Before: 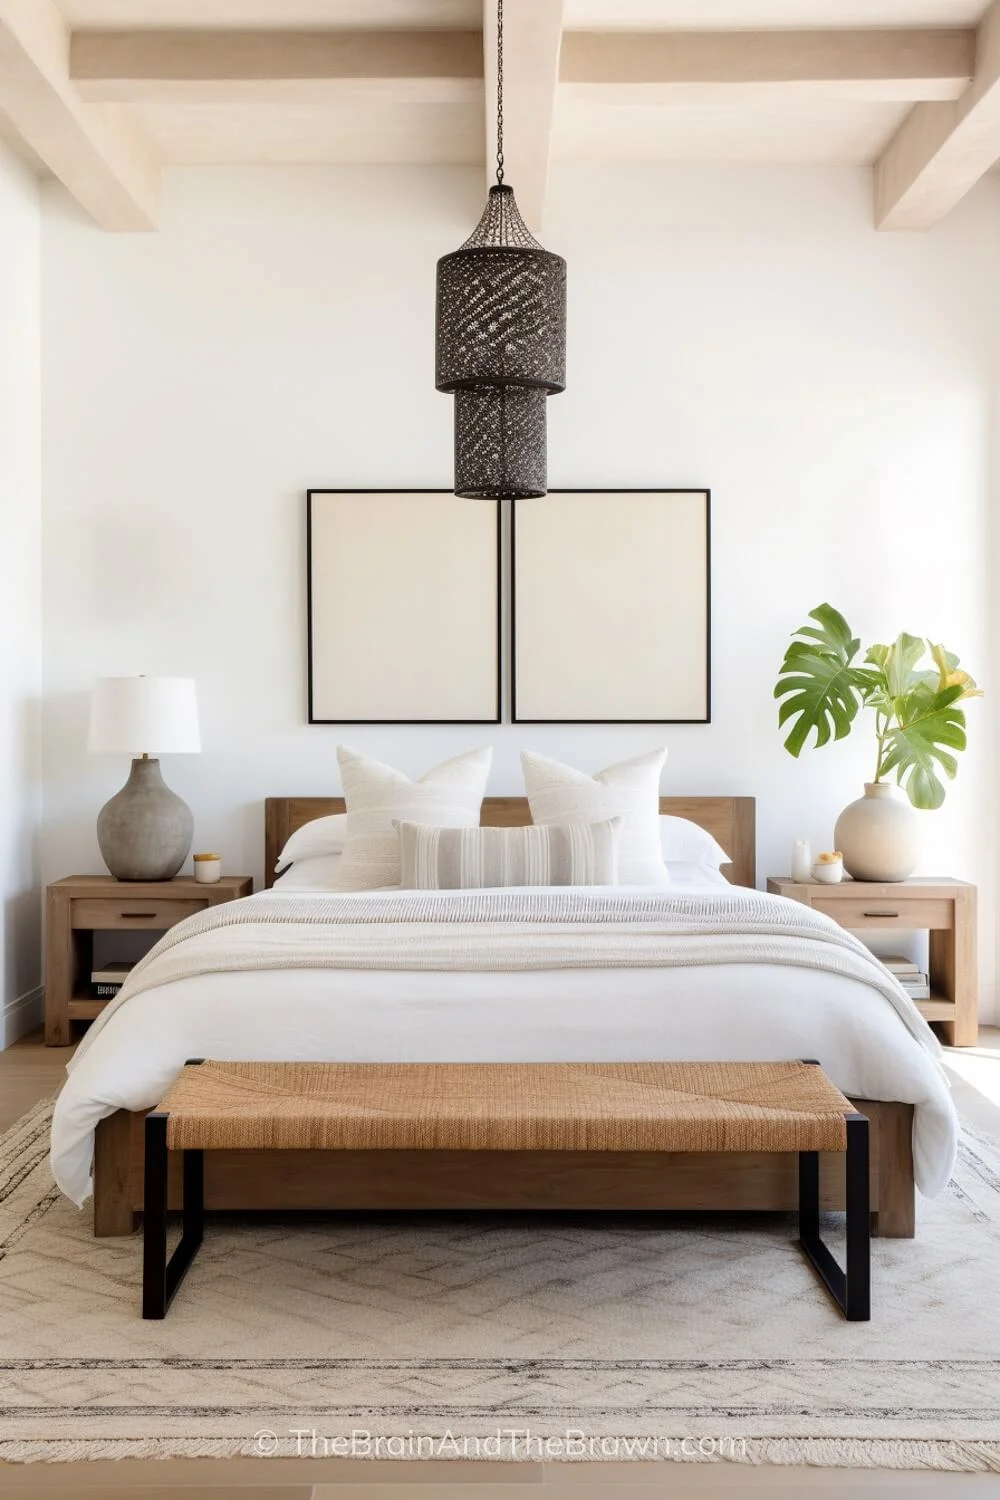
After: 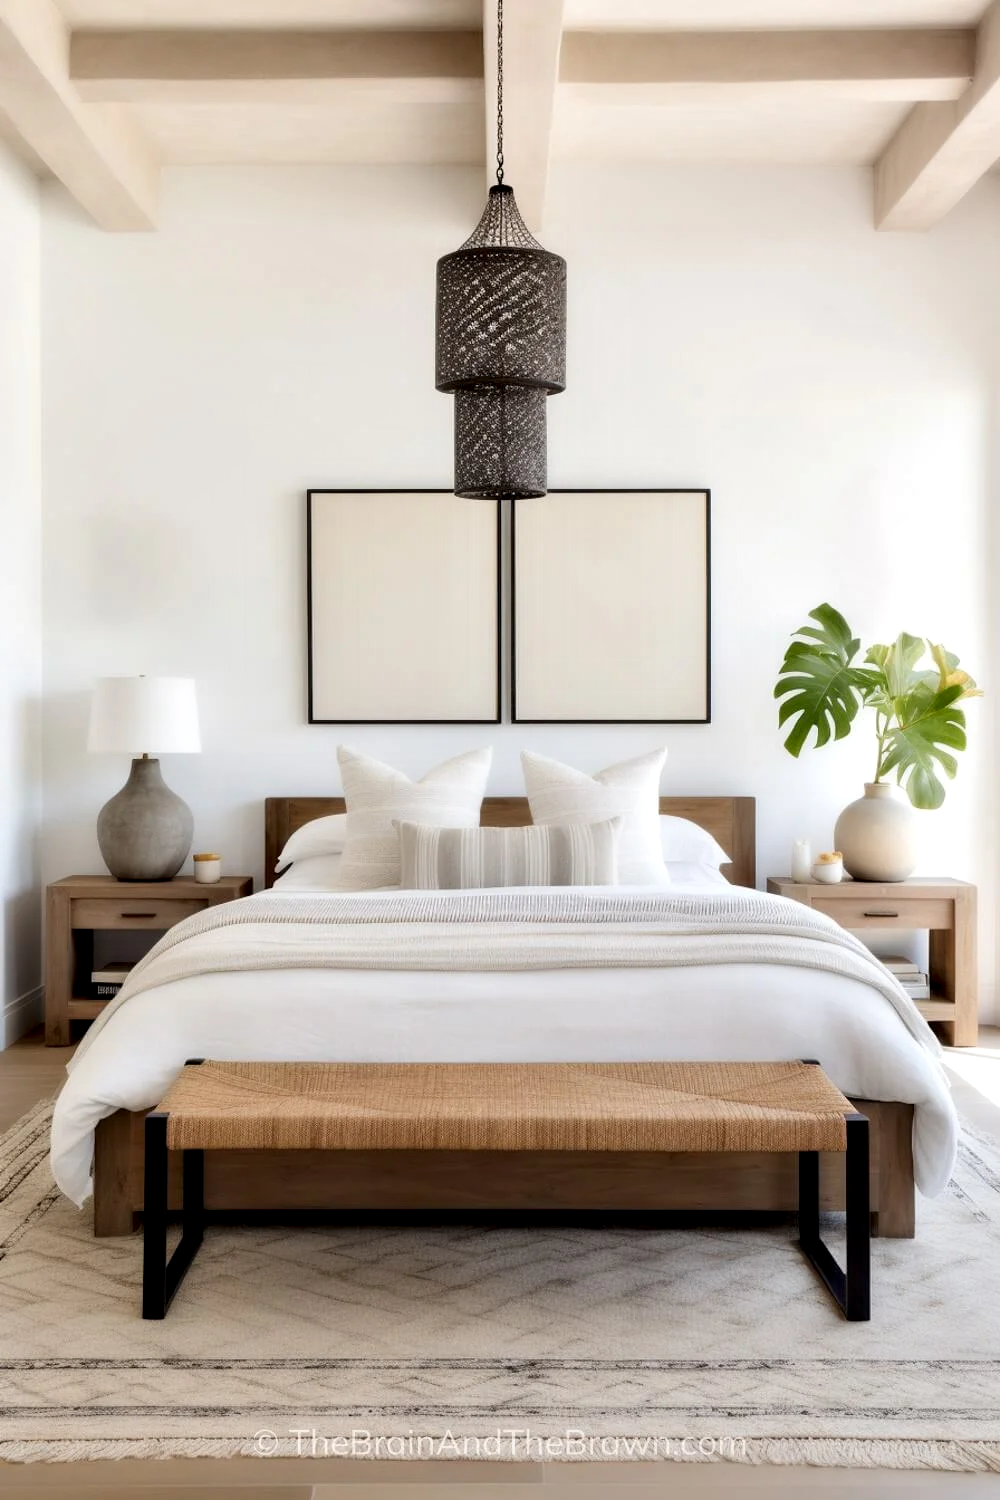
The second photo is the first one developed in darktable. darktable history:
contrast equalizer: y [[0.514, 0.573, 0.581, 0.508, 0.5, 0.5], [0.5 ×6], [0.5 ×6], [0 ×6], [0 ×6]]
